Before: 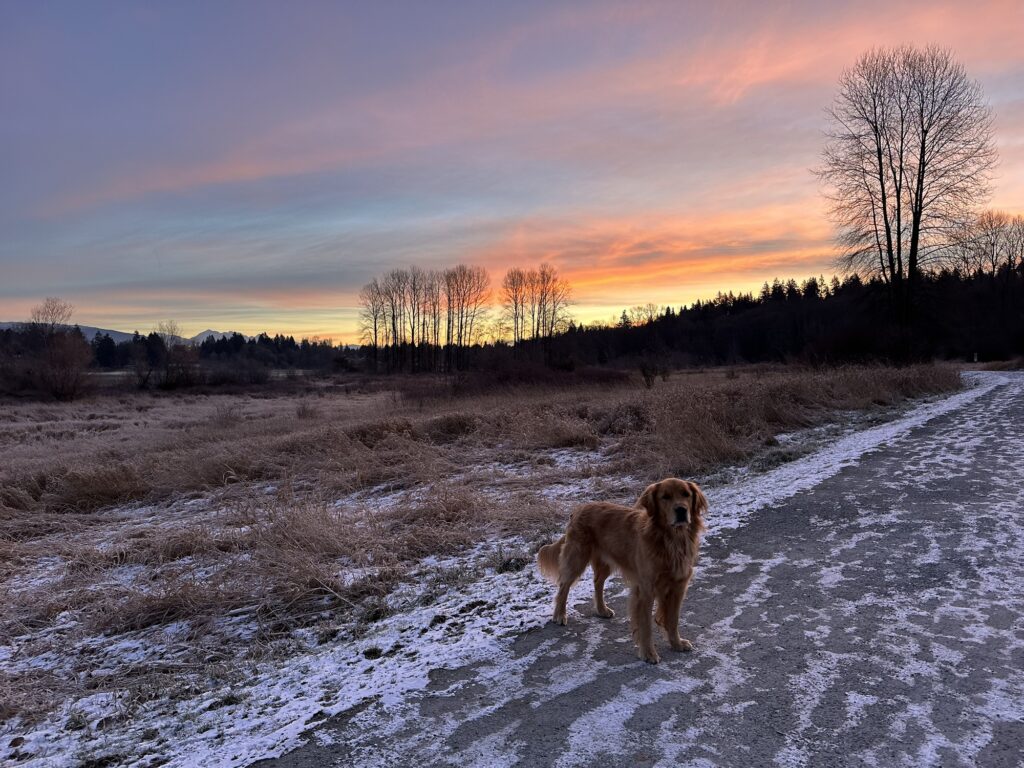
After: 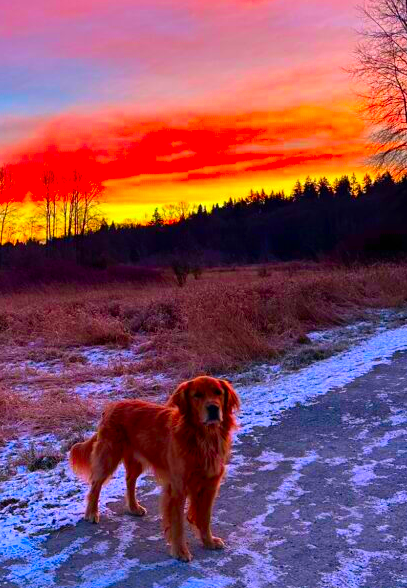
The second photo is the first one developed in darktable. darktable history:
color balance rgb: linear chroma grading › global chroma 33.4%
crop: left 45.721%, top 13.393%, right 14.118%, bottom 10.01%
shadows and highlights: shadows 30.63, highlights -63.22, shadows color adjustment 98%, highlights color adjustment 58.61%, soften with gaussian
color correction: highlights a* 1.59, highlights b* -1.7, saturation 2.48
